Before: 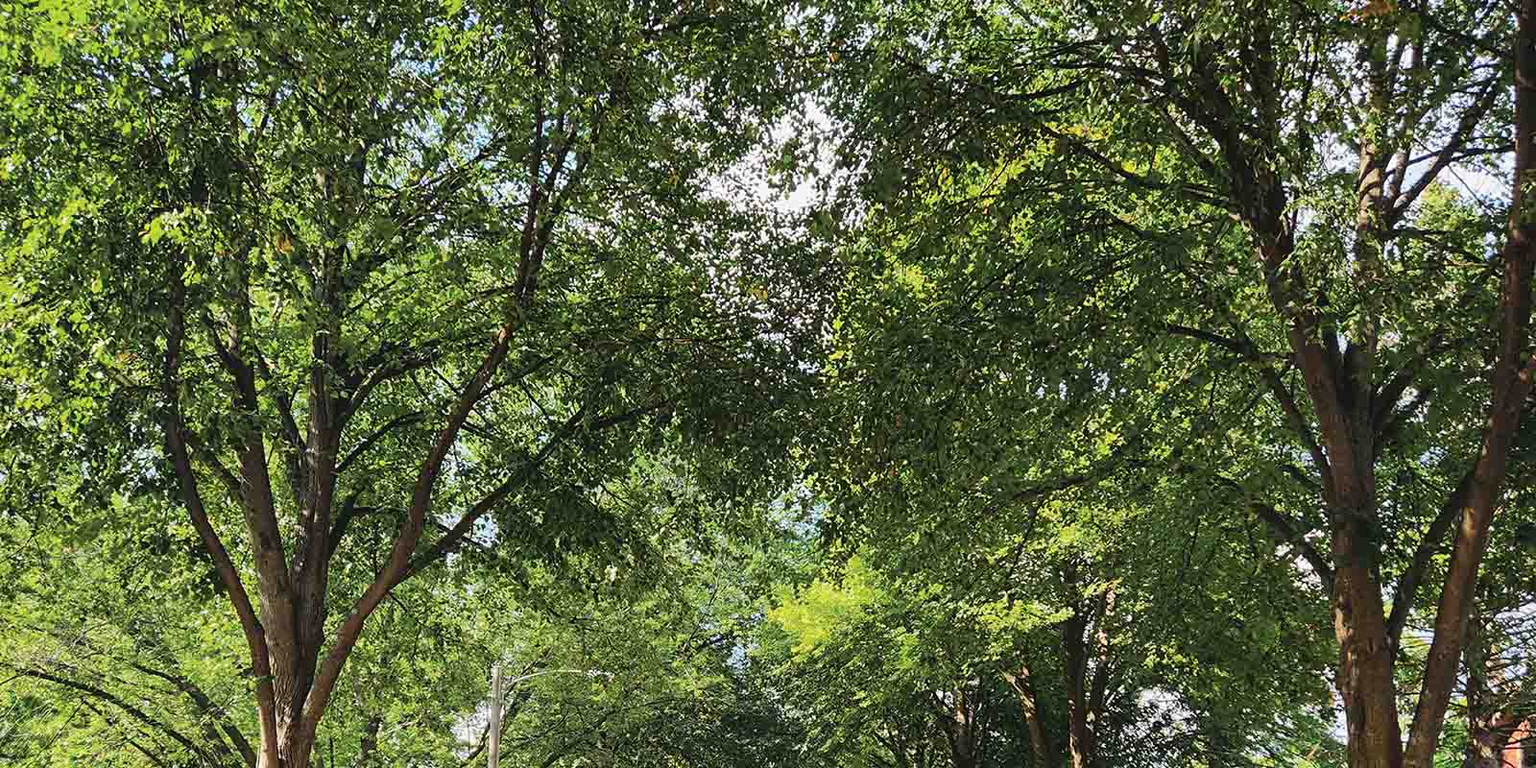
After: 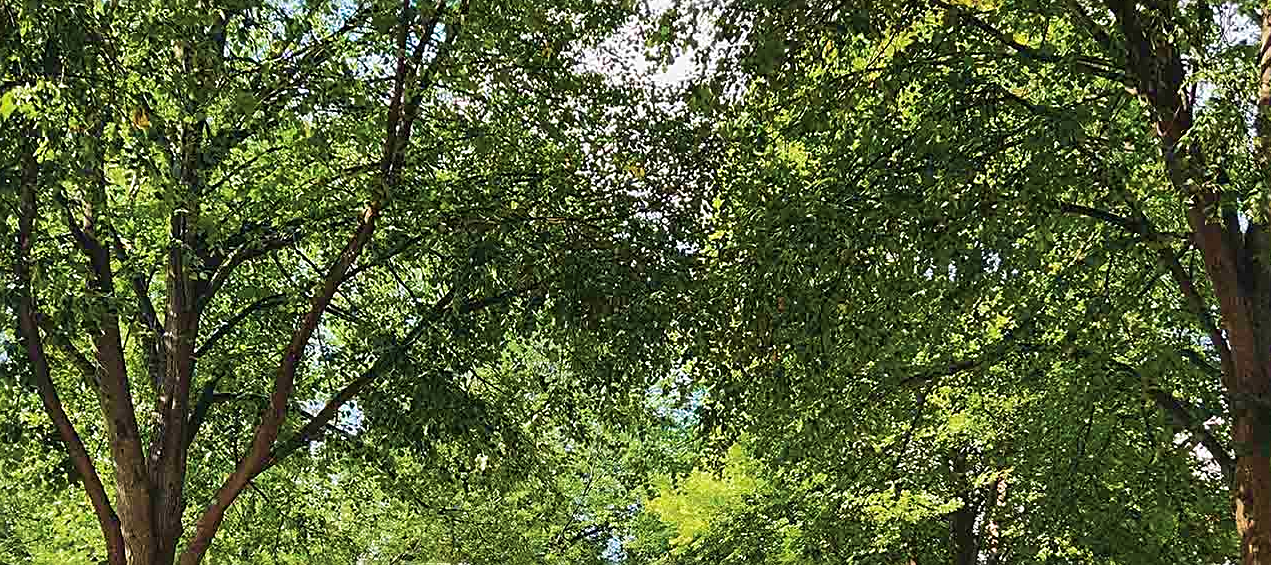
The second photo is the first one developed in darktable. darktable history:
sharpen: on, module defaults
crop: left 9.712%, top 16.928%, right 10.845%, bottom 12.332%
tone curve: curves: ch0 [(0, 0) (0.003, 0.003) (0.011, 0.011) (0.025, 0.024) (0.044, 0.043) (0.069, 0.068) (0.1, 0.097) (0.136, 0.132) (0.177, 0.173) (0.224, 0.219) (0.277, 0.27) (0.335, 0.327) (0.399, 0.389) (0.468, 0.457) (0.543, 0.549) (0.623, 0.628) (0.709, 0.713) (0.801, 0.803) (0.898, 0.899) (1, 1)], preserve colors none
velvia: strength 45%
